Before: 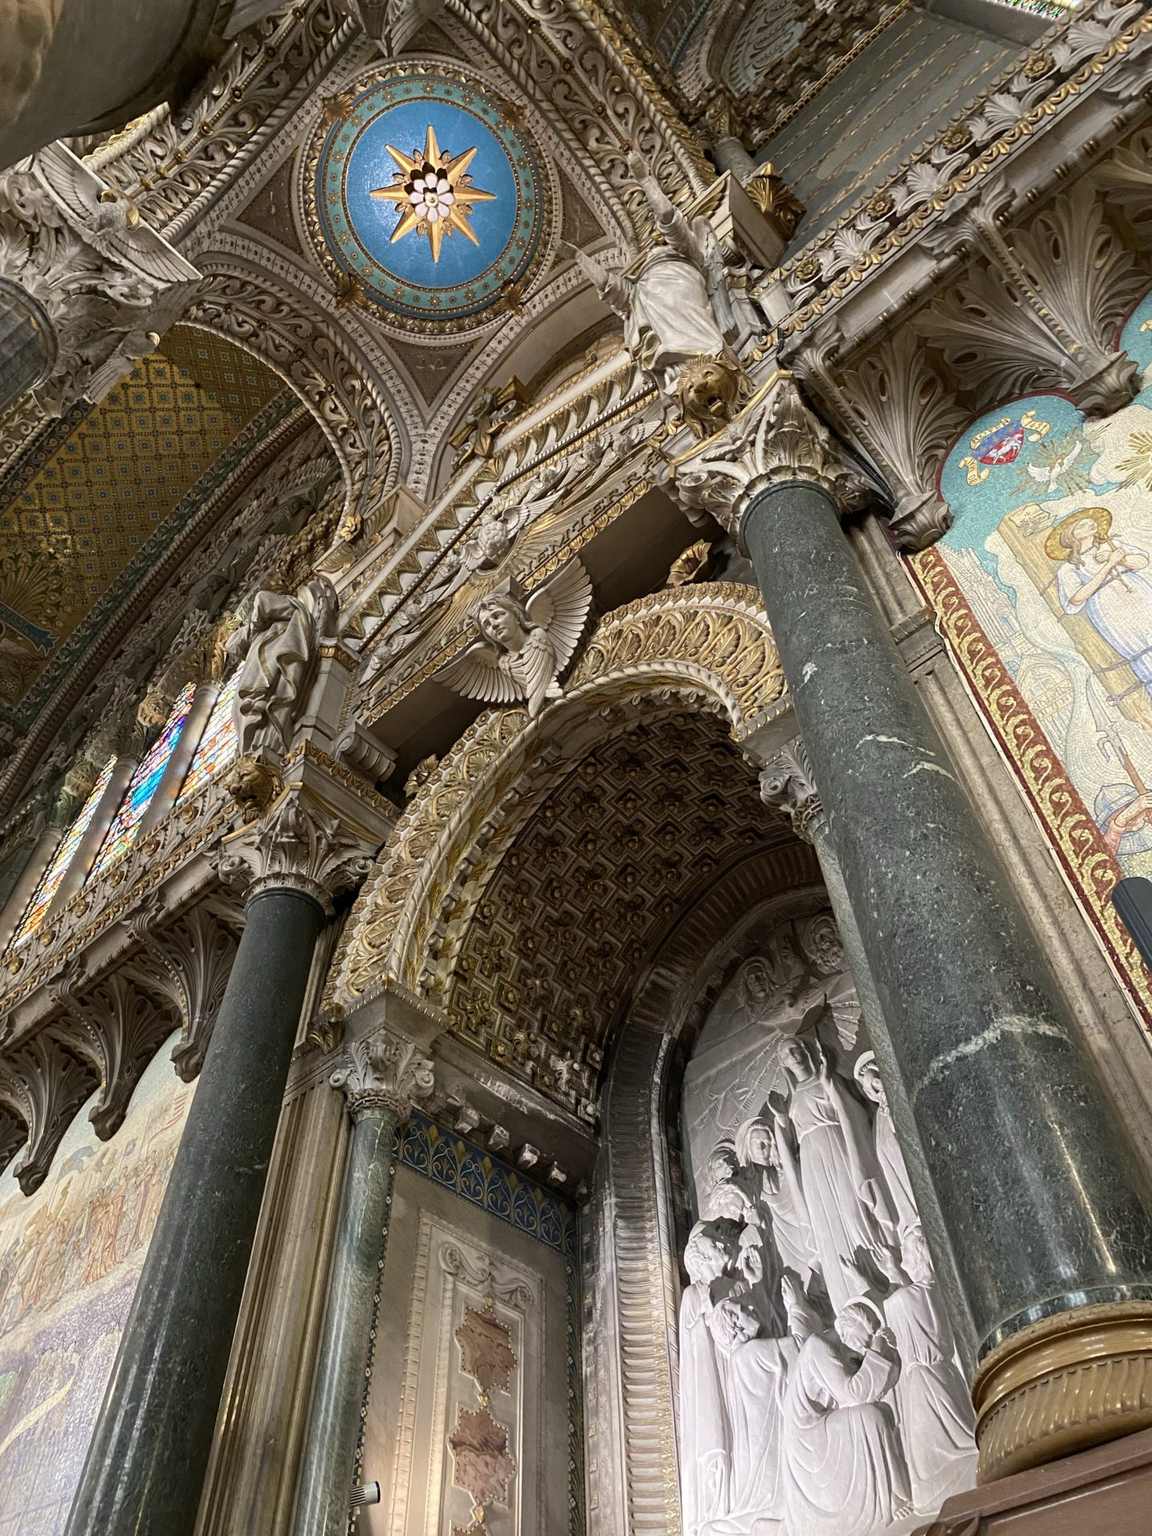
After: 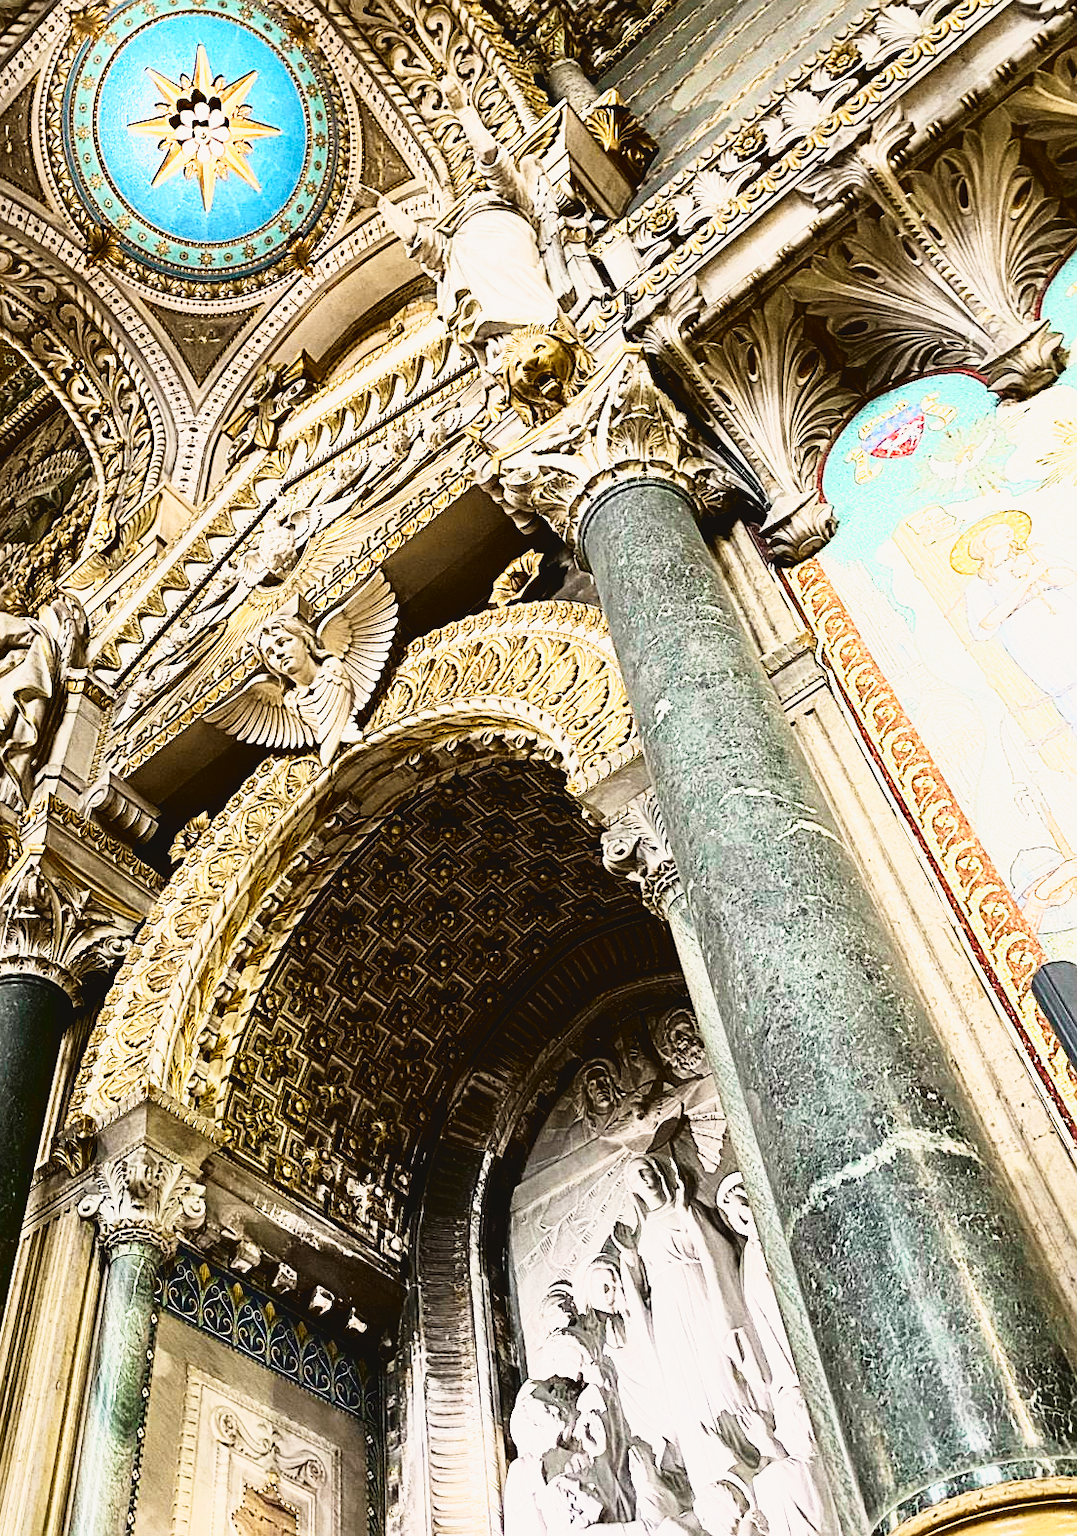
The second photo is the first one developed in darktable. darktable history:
sharpen: on, module defaults
base curve: curves: ch0 [(0, 0) (0.007, 0.004) (0.027, 0.03) (0.046, 0.07) (0.207, 0.54) (0.442, 0.872) (0.673, 0.972) (1, 1)], preserve colors none
tone curve: curves: ch0 [(0, 0.049) (0.113, 0.084) (0.285, 0.301) (0.673, 0.796) (0.845, 0.932) (0.994, 0.971)]; ch1 [(0, 0) (0.456, 0.424) (0.498, 0.5) (0.57, 0.557) (0.631, 0.635) (1, 1)]; ch2 [(0, 0) (0.395, 0.398) (0.44, 0.456) (0.502, 0.507) (0.55, 0.559) (0.67, 0.702) (1, 1)], color space Lab, independent channels, preserve colors none
crop: left 23.095%, top 5.827%, bottom 11.854%
exposure: black level correction 0.001, compensate highlight preservation false
